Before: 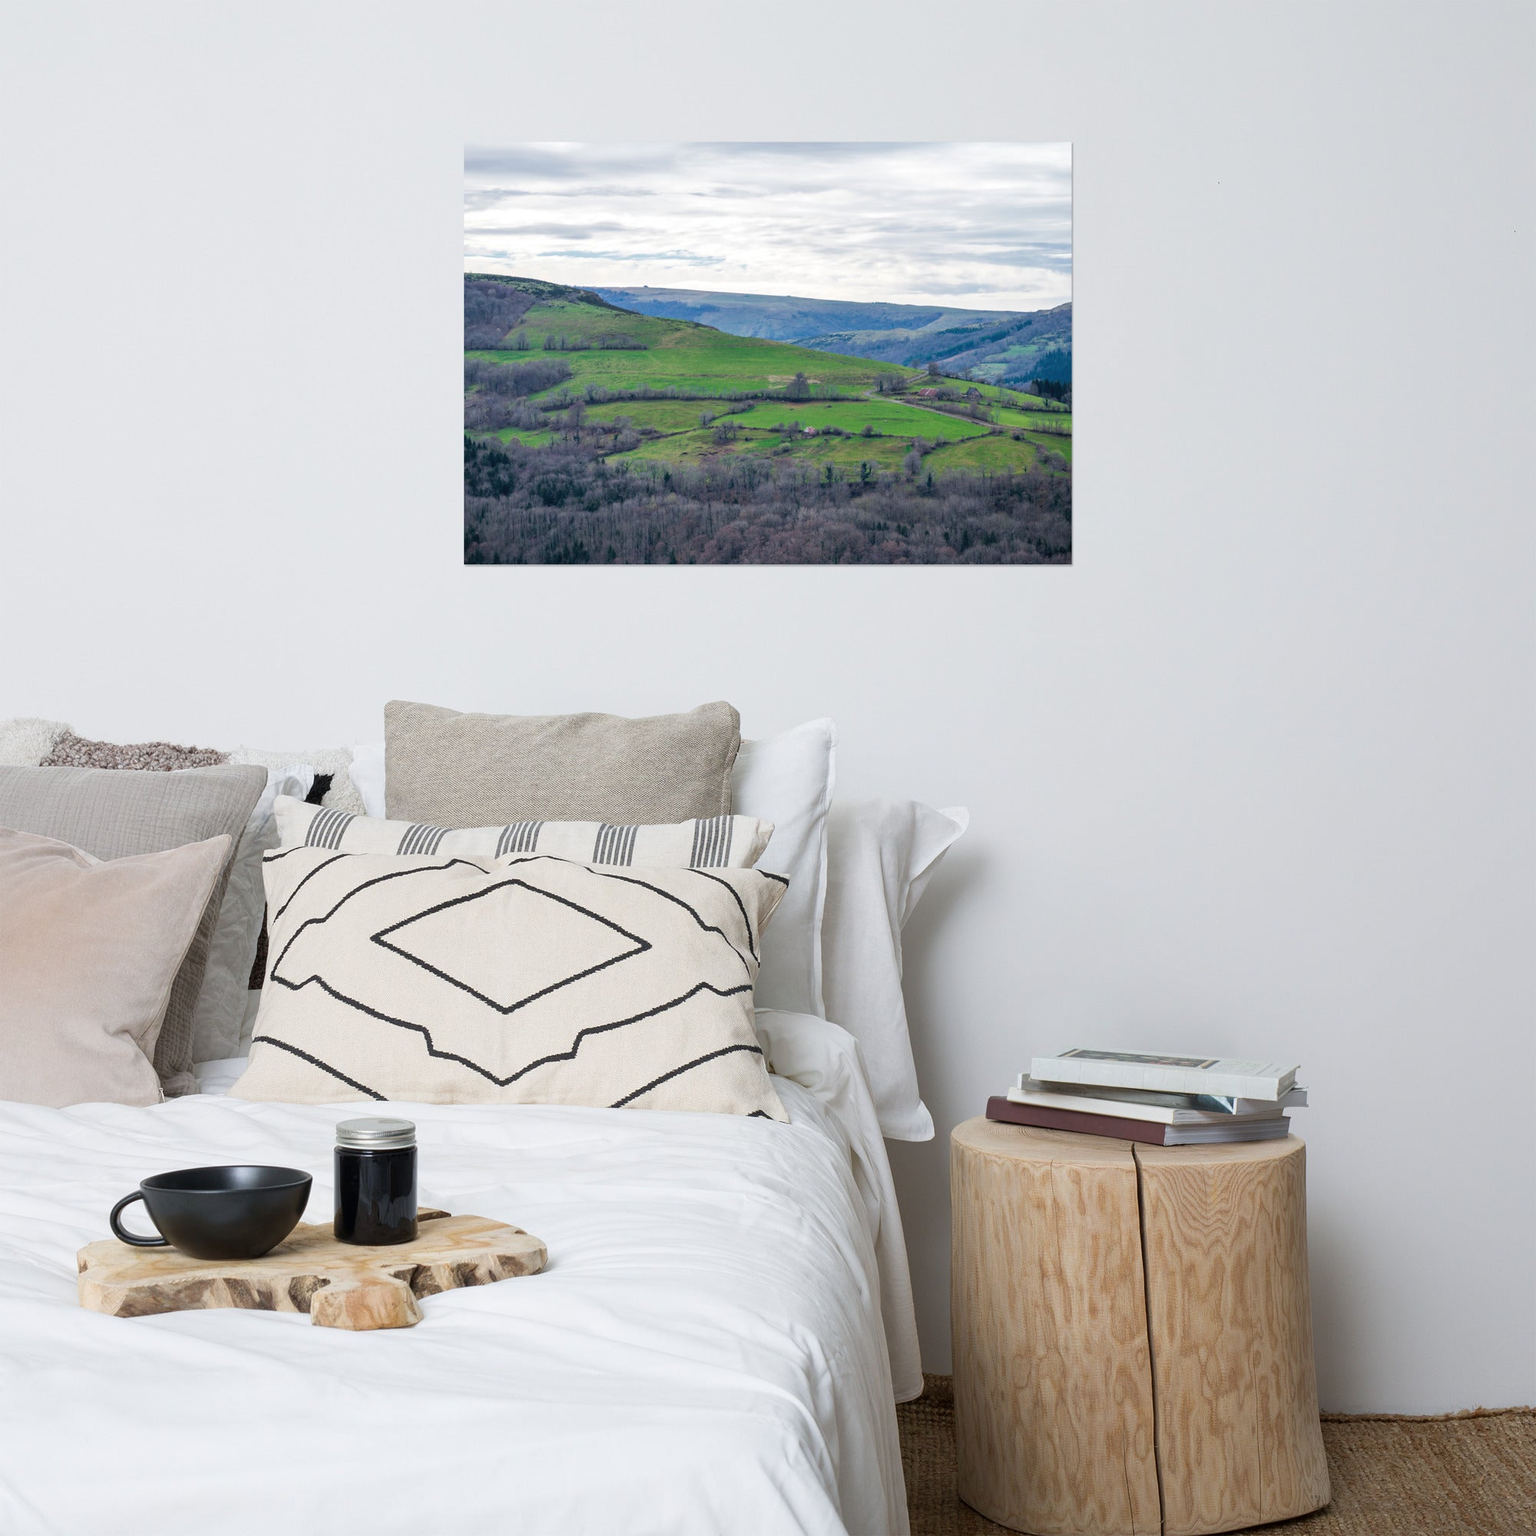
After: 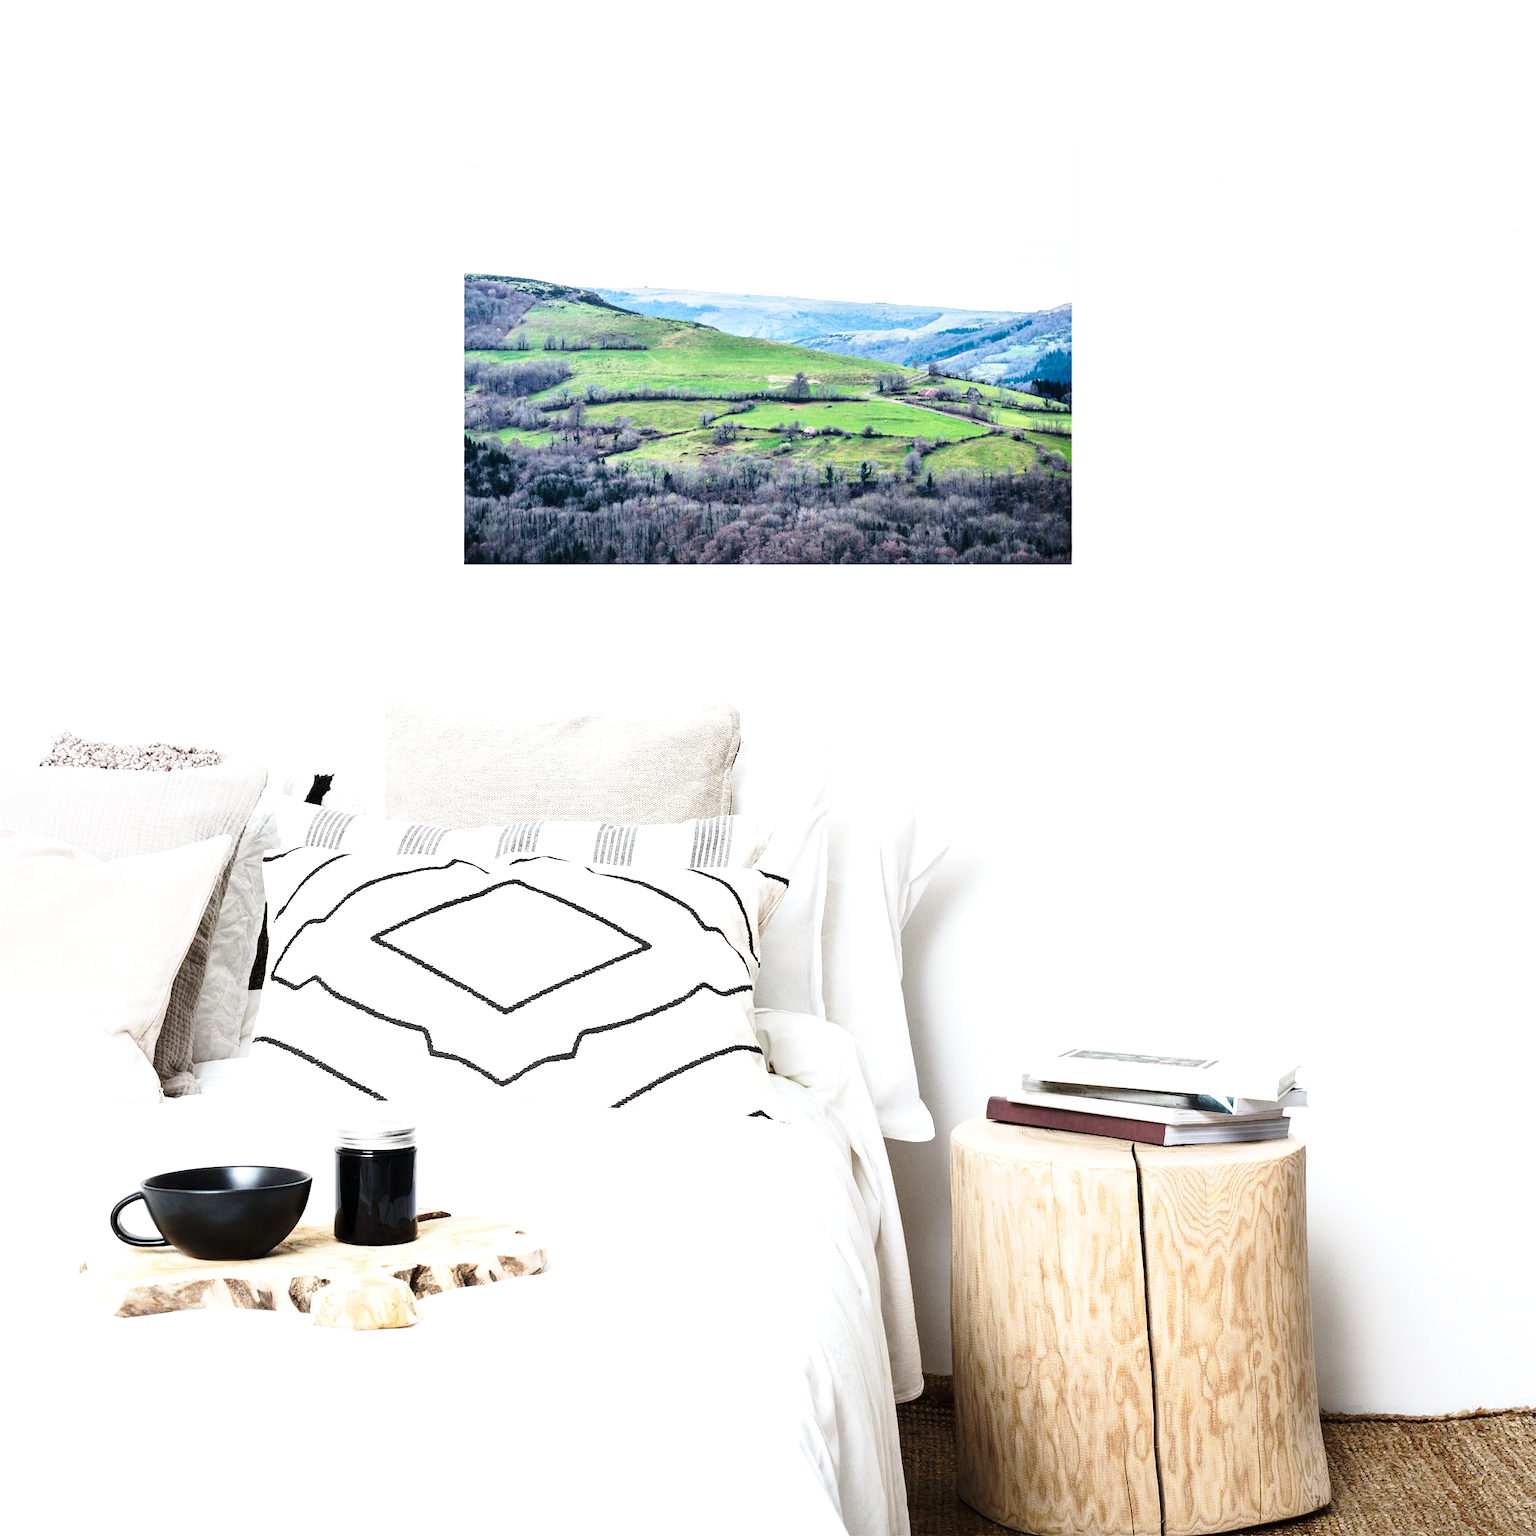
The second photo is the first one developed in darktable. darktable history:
base curve: curves: ch0 [(0, 0) (0.028, 0.03) (0.121, 0.232) (0.46, 0.748) (0.859, 0.968) (1, 1)], preserve colors none
exposure: exposure 0.127 EV, compensate highlight preservation false
color correction: highlights a* 0.003, highlights b* -0.283
tone equalizer: -8 EV -1.08 EV, -7 EV -1.01 EV, -6 EV -0.867 EV, -5 EV -0.578 EV, -3 EV 0.578 EV, -2 EV 0.867 EV, -1 EV 1.01 EV, +0 EV 1.08 EV, edges refinement/feathering 500, mask exposure compensation -1.57 EV, preserve details no
